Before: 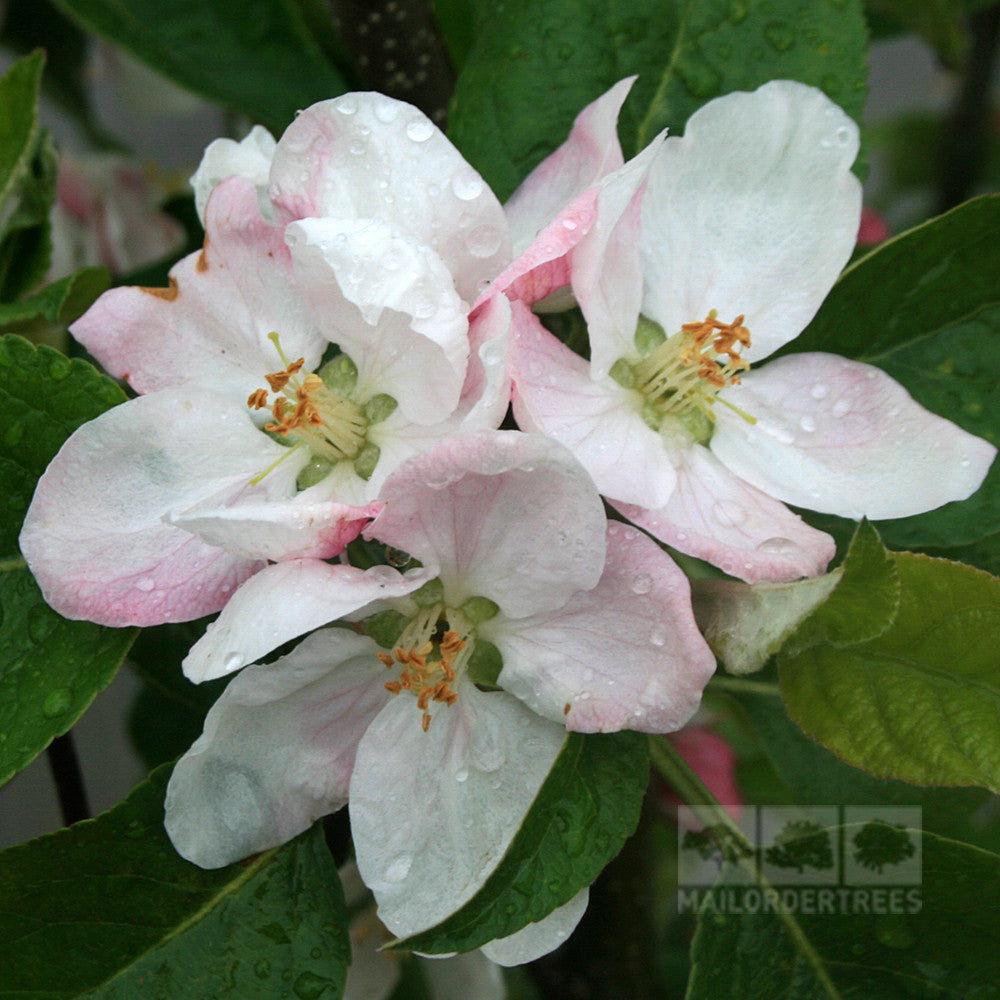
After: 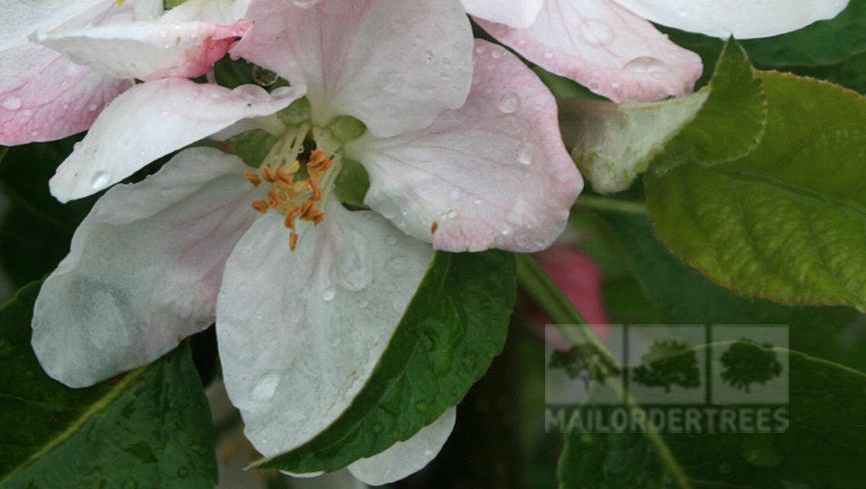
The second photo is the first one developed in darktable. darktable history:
crop and rotate: left 13.306%, top 48.129%, bottom 2.928%
white balance: emerald 1
